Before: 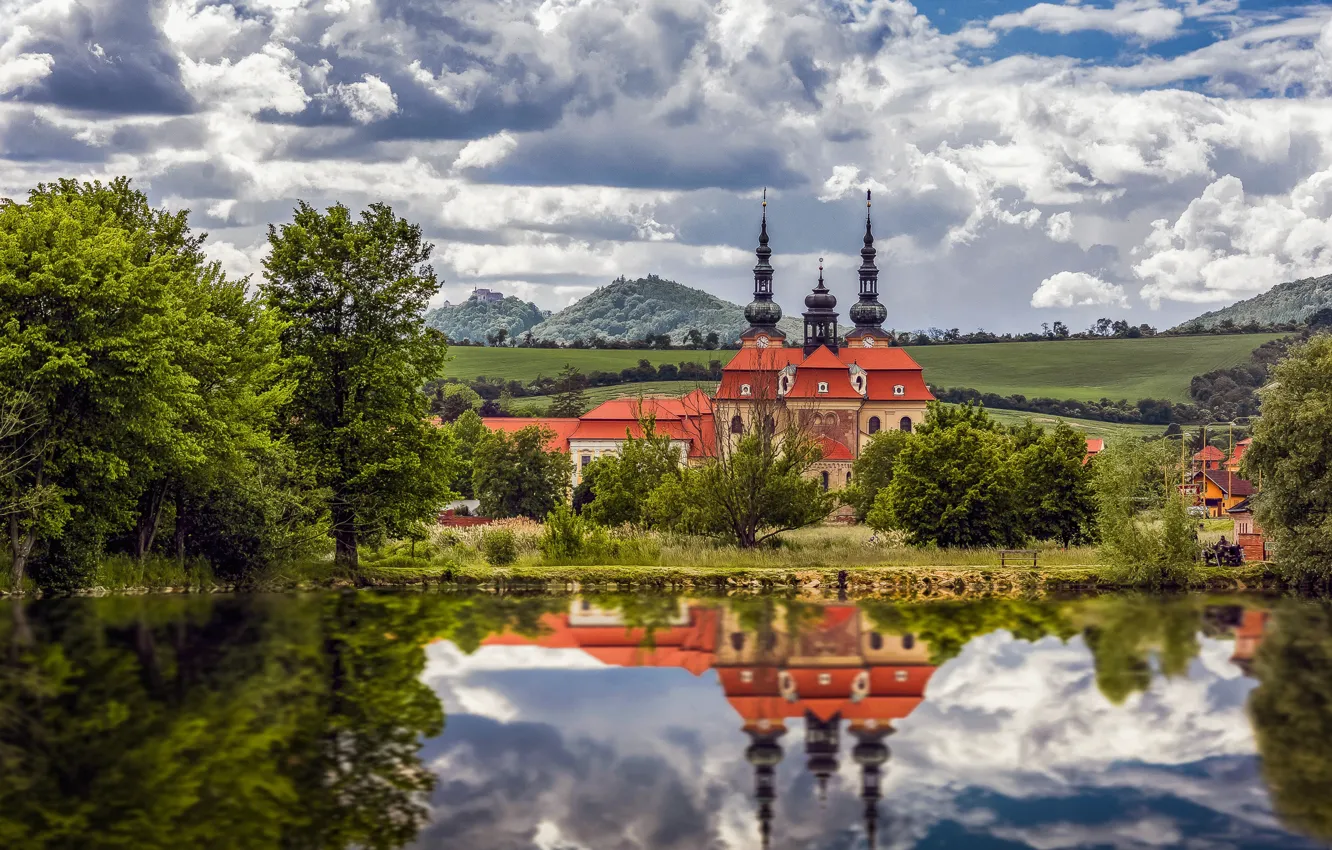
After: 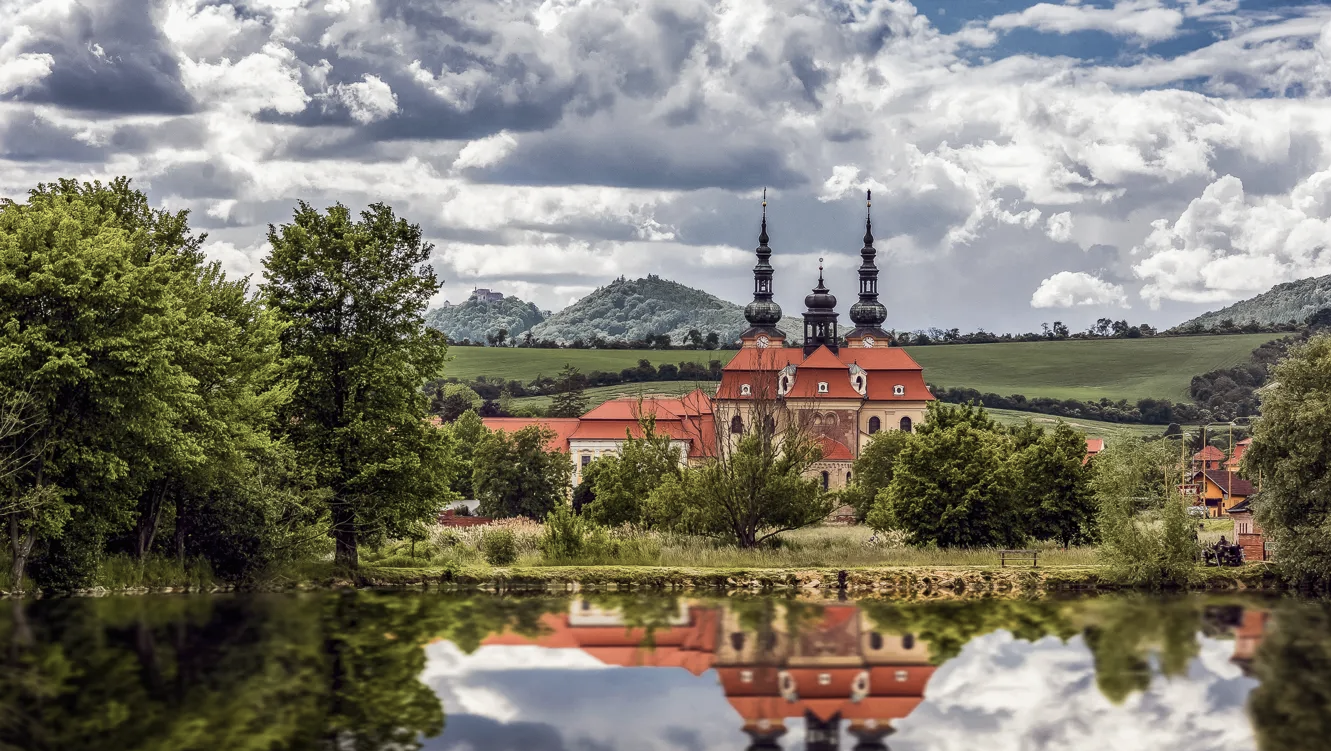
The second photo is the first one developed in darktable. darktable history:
crop and rotate: top 0%, bottom 11.549%
contrast brightness saturation: contrast 0.104, saturation -0.286
